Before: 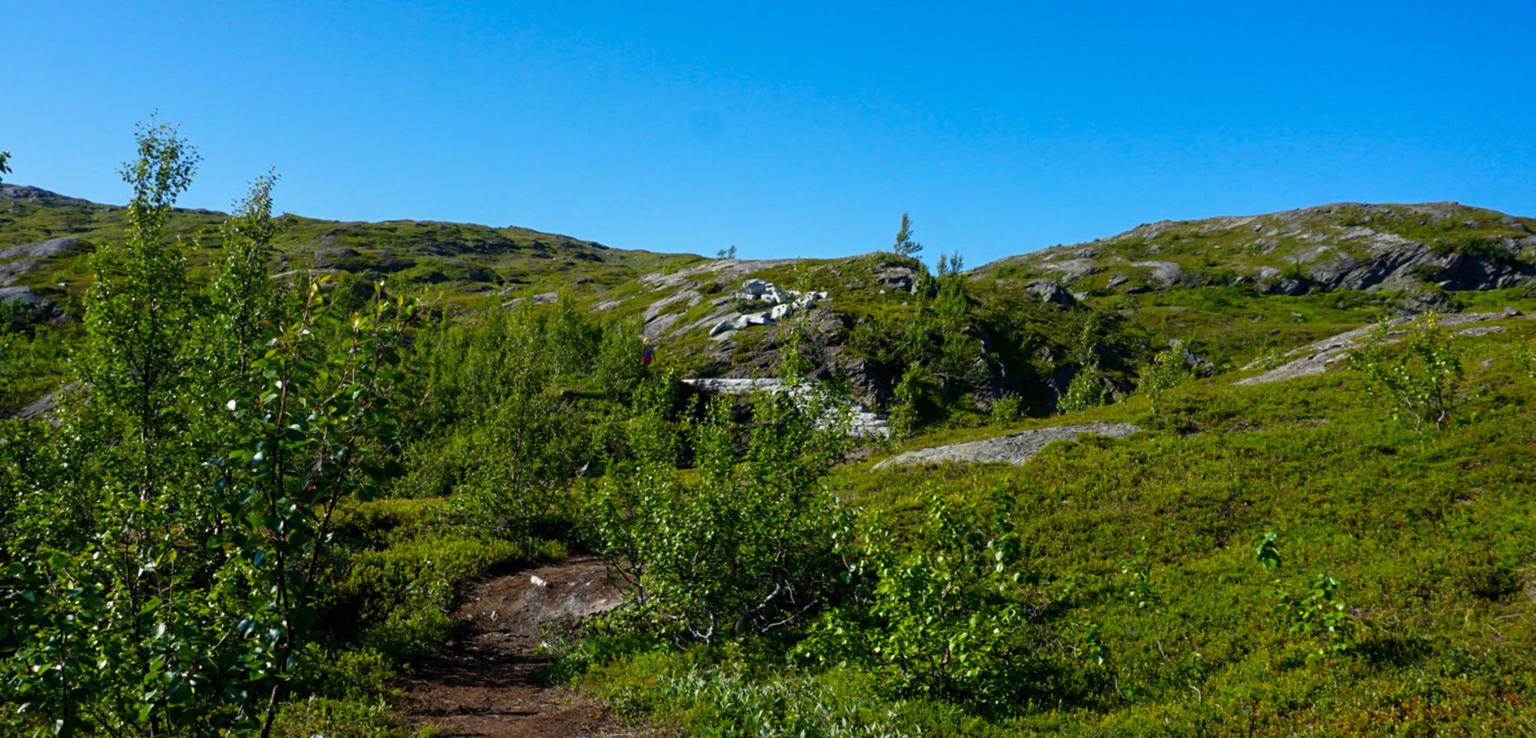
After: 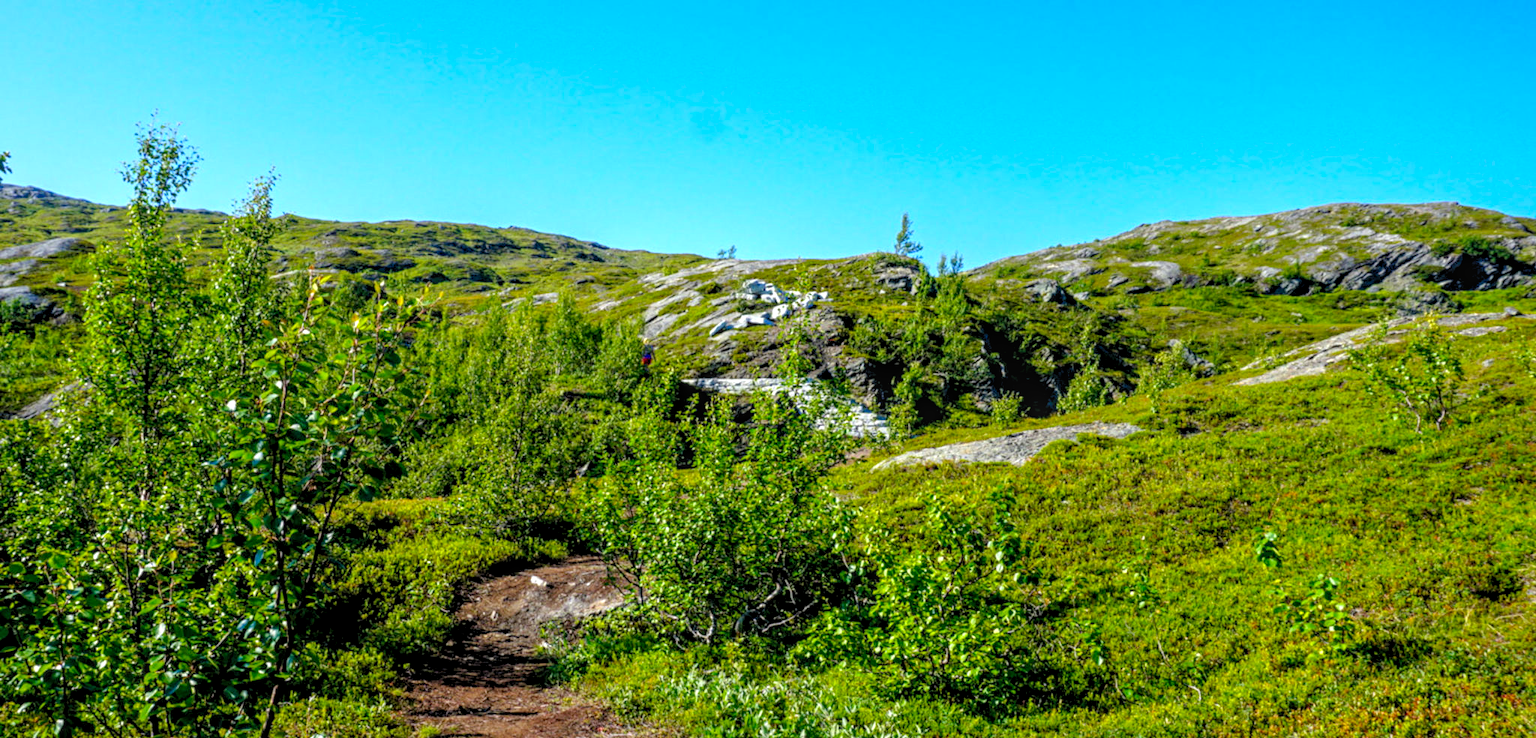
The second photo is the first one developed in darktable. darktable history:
local contrast: highlights 0%, shadows 0%, detail 133%
levels: levels [0.036, 0.364, 0.827]
